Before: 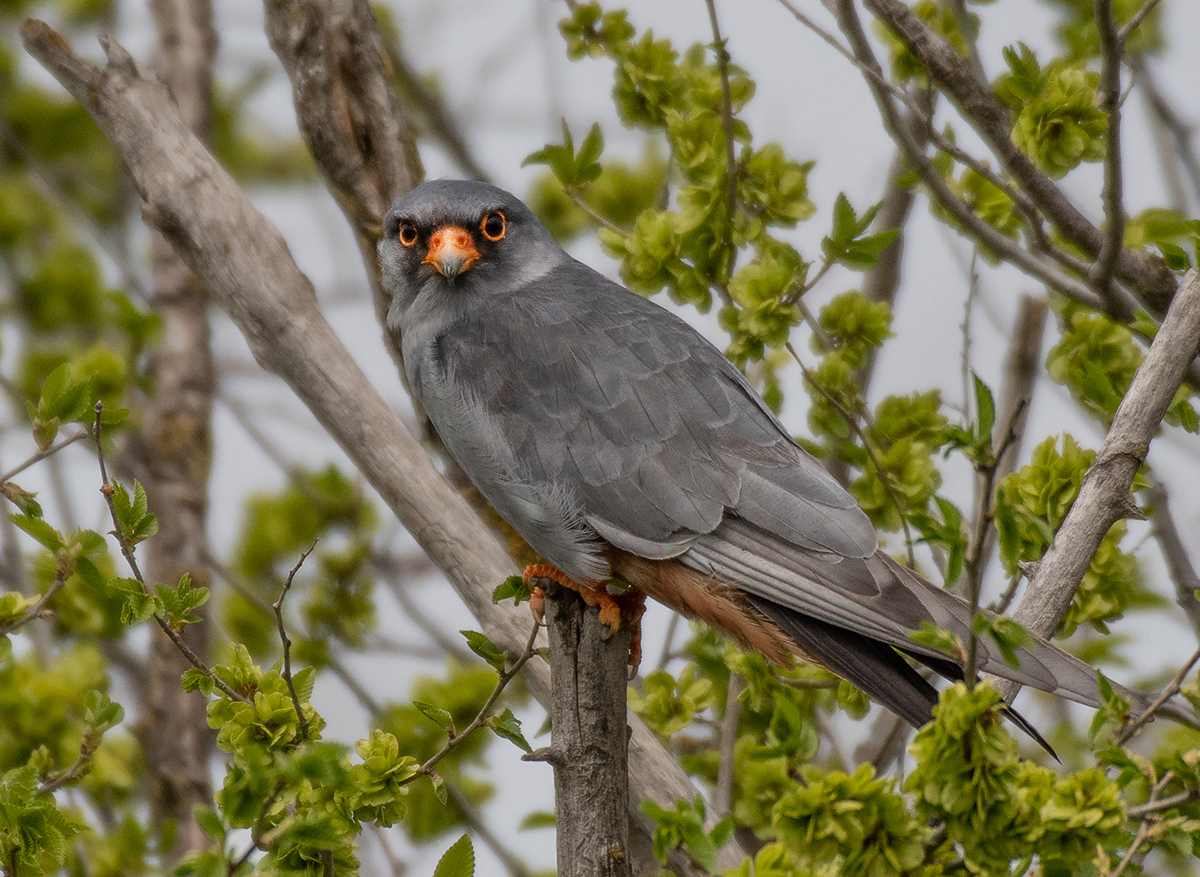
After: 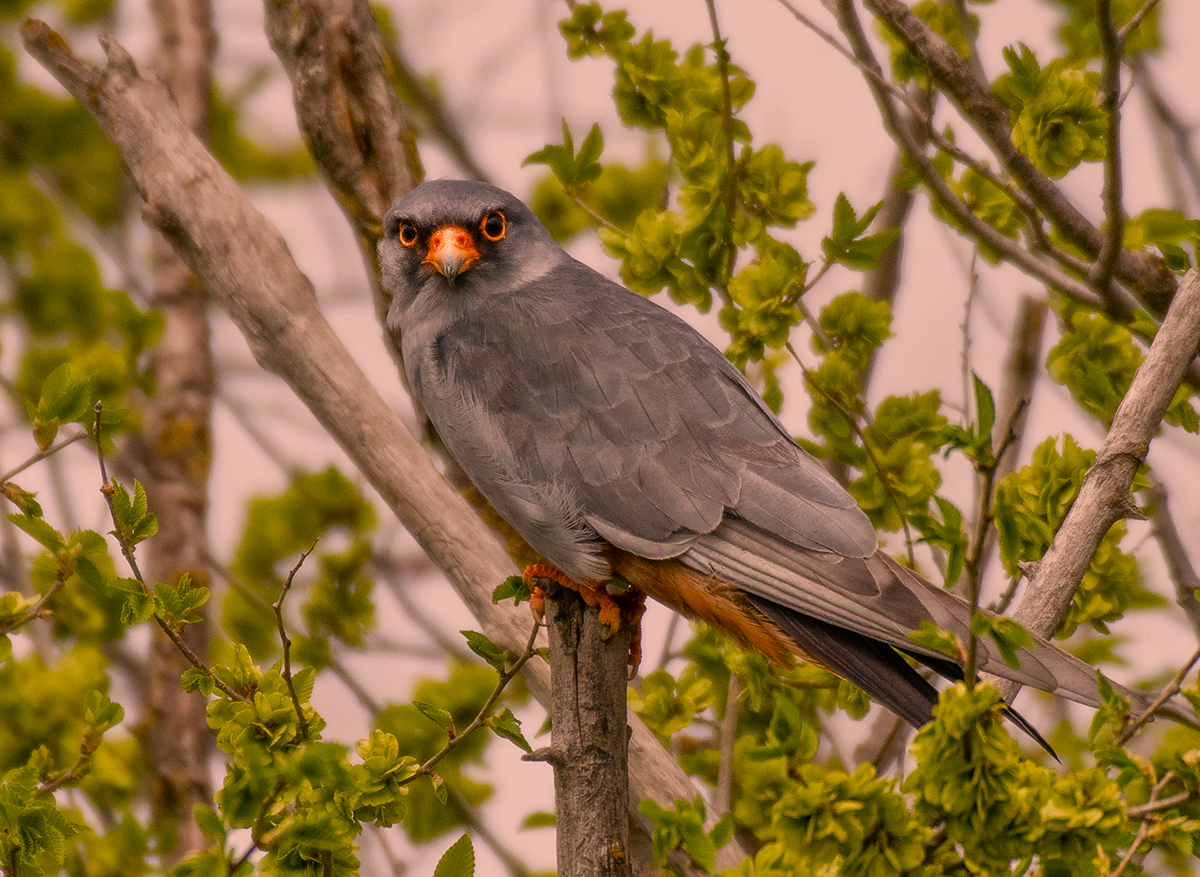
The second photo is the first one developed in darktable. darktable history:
color correction: highlights a* 20.5, highlights b* 19.46
color balance rgb: shadows fall-off 102.049%, linear chroma grading › mid-tones 7.775%, perceptual saturation grading › global saturation 0.681%, perceptual saturation grading › highlights -29.451%, perceptual saturation grading › mid-tones 29.602%, perceptual saturation grading › shadows 58.951%, mask middle-gray fulcrum 22.193%
